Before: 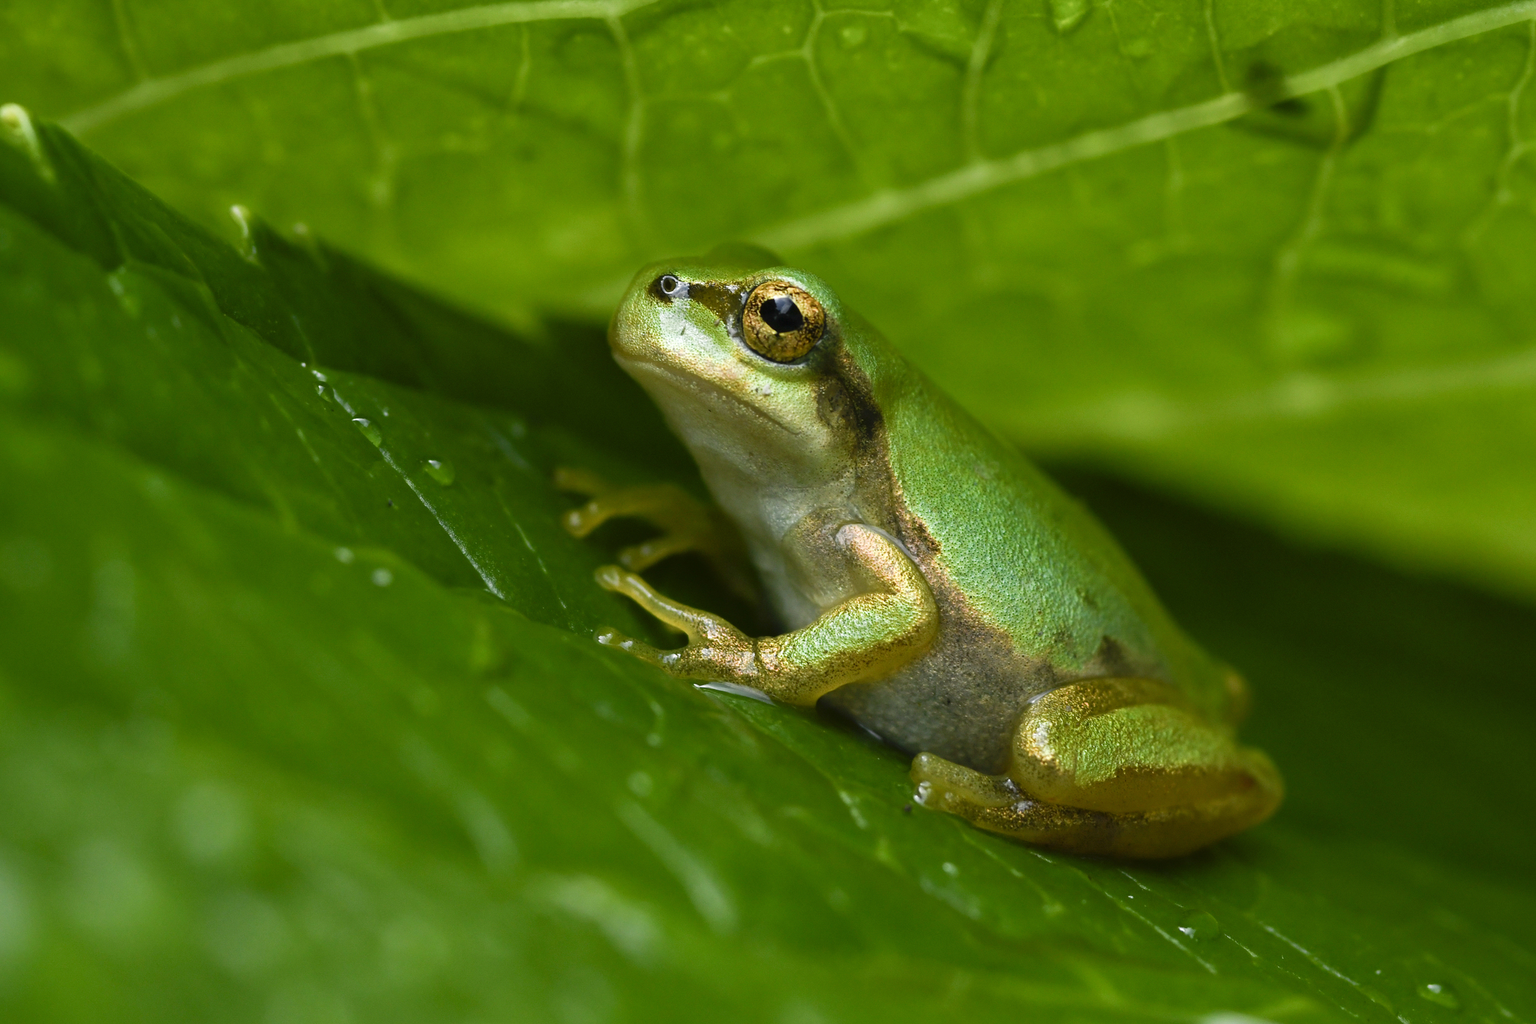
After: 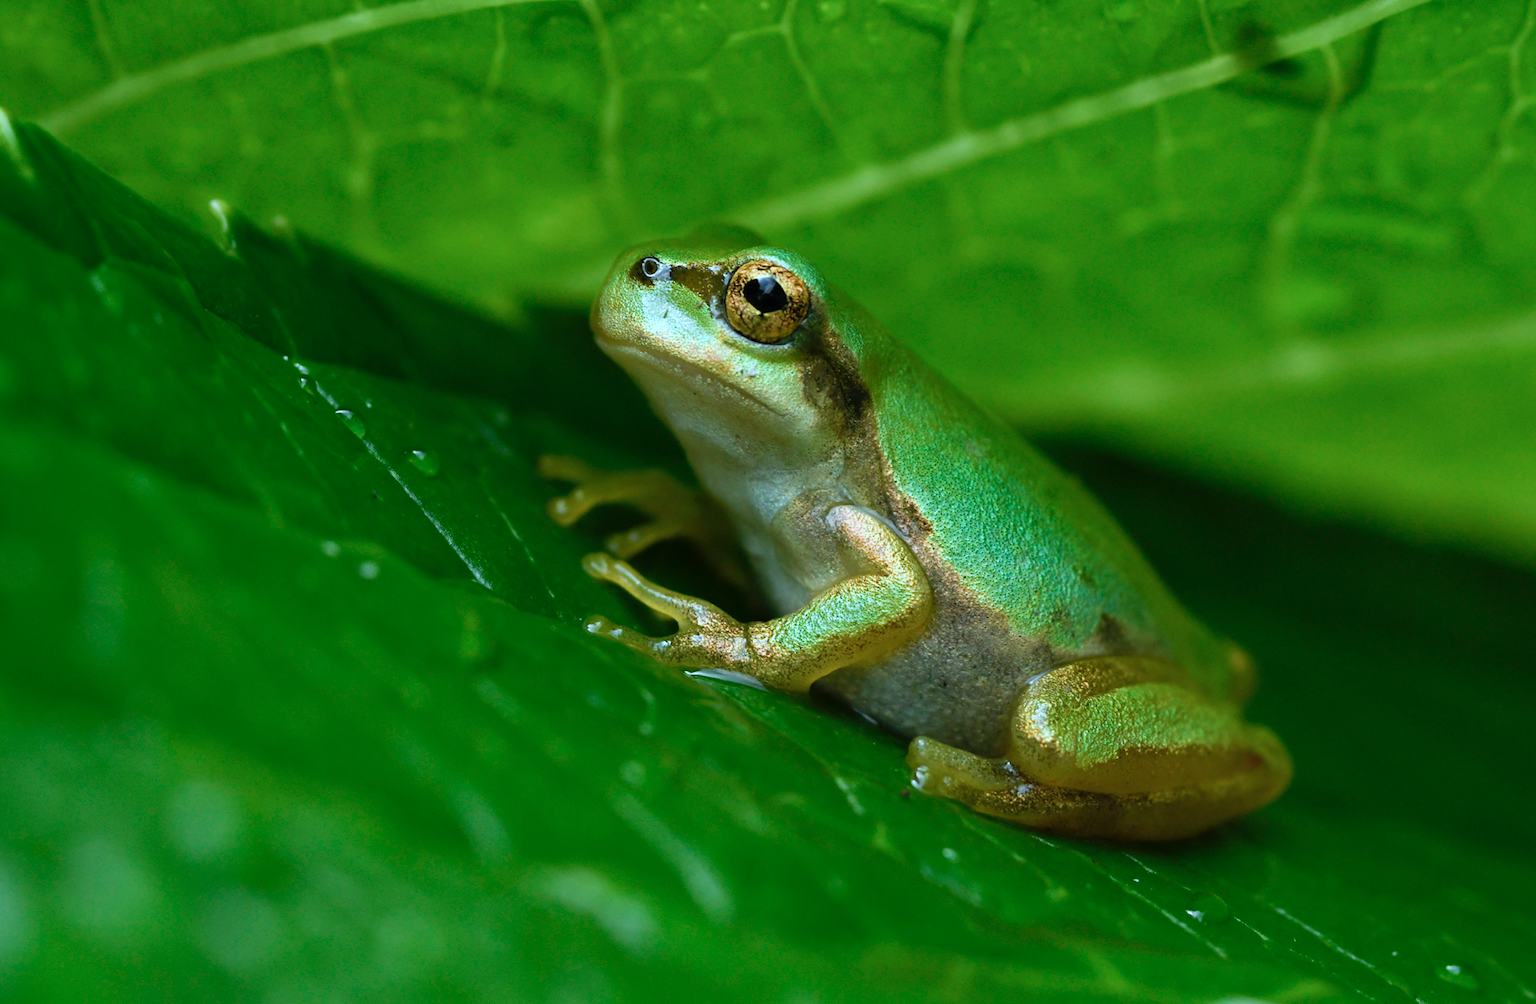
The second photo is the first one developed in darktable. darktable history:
color correction: highlights a* -10.69, highlights b* -19.19
rotate and perspective: rotation -1.32°, lens shift (horizontal) -0.031, crop left 0.015, crop right 0.985, crop top 0.047, crop bottom 0.982
